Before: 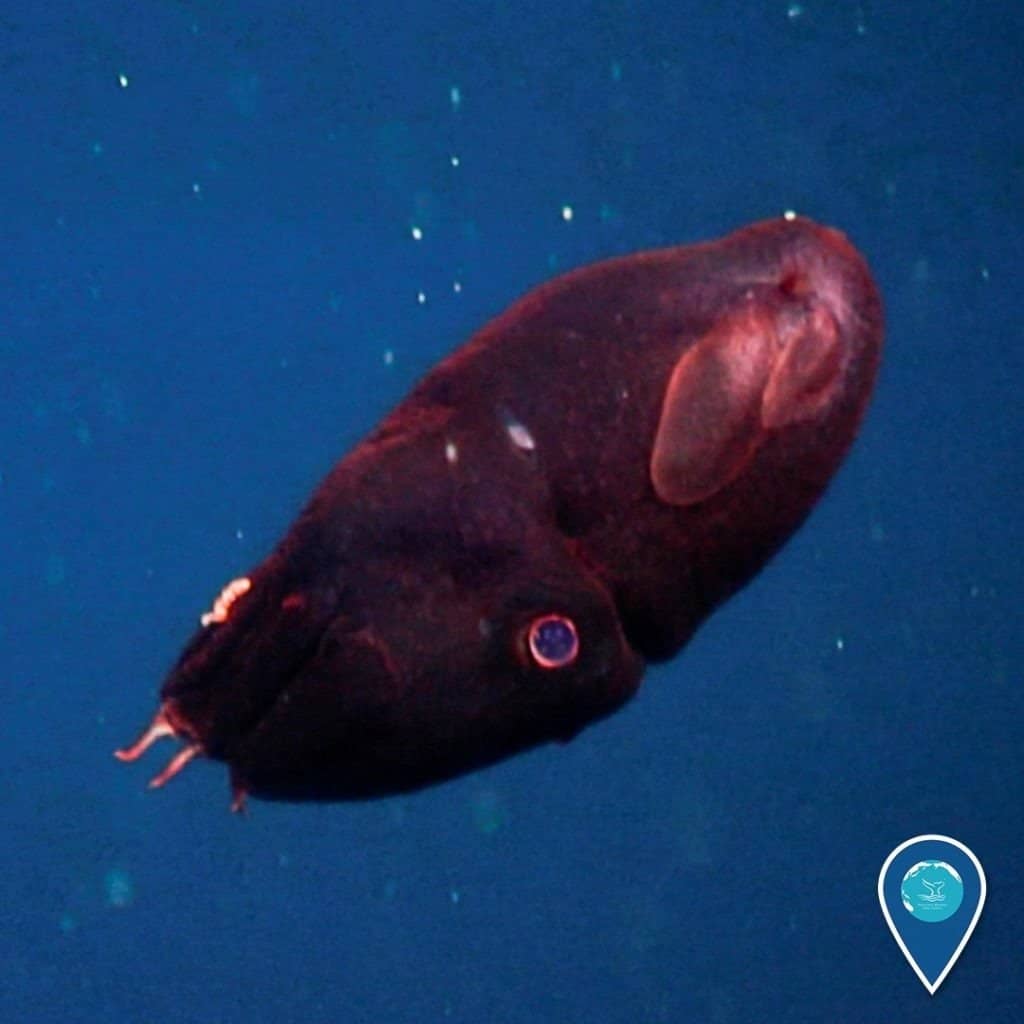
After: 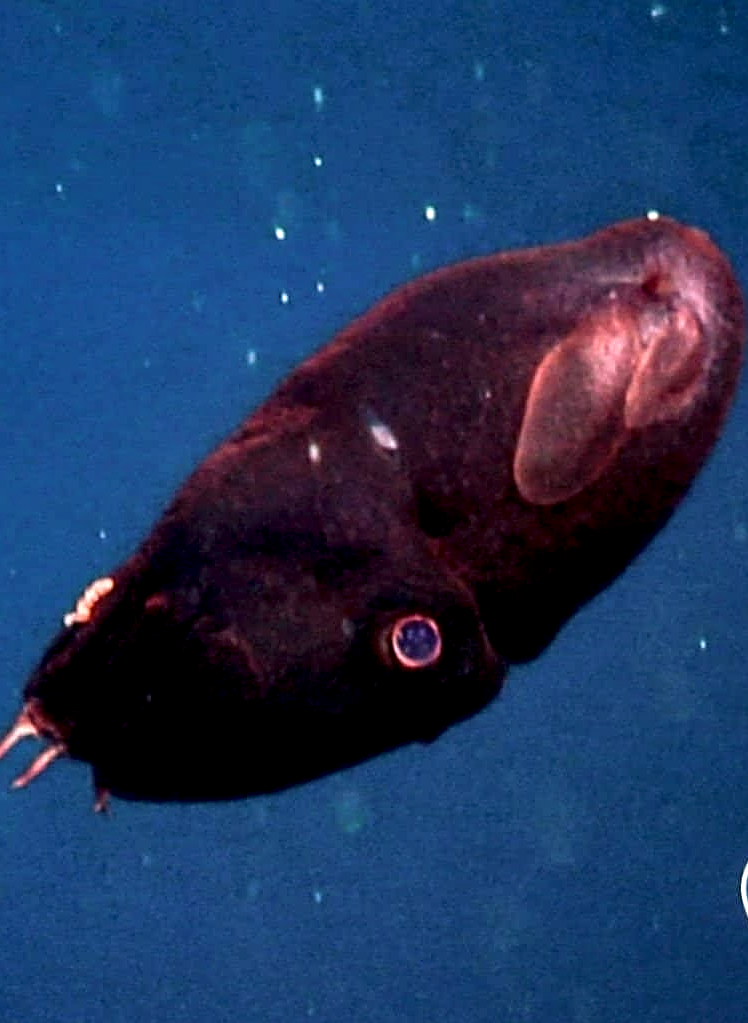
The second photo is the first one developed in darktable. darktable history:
local contrast: highlights 60%, shadows 64%, detail 160%
crop: left 13.455%, top 0%, right 13.467%
sharpen: on, module defaults
